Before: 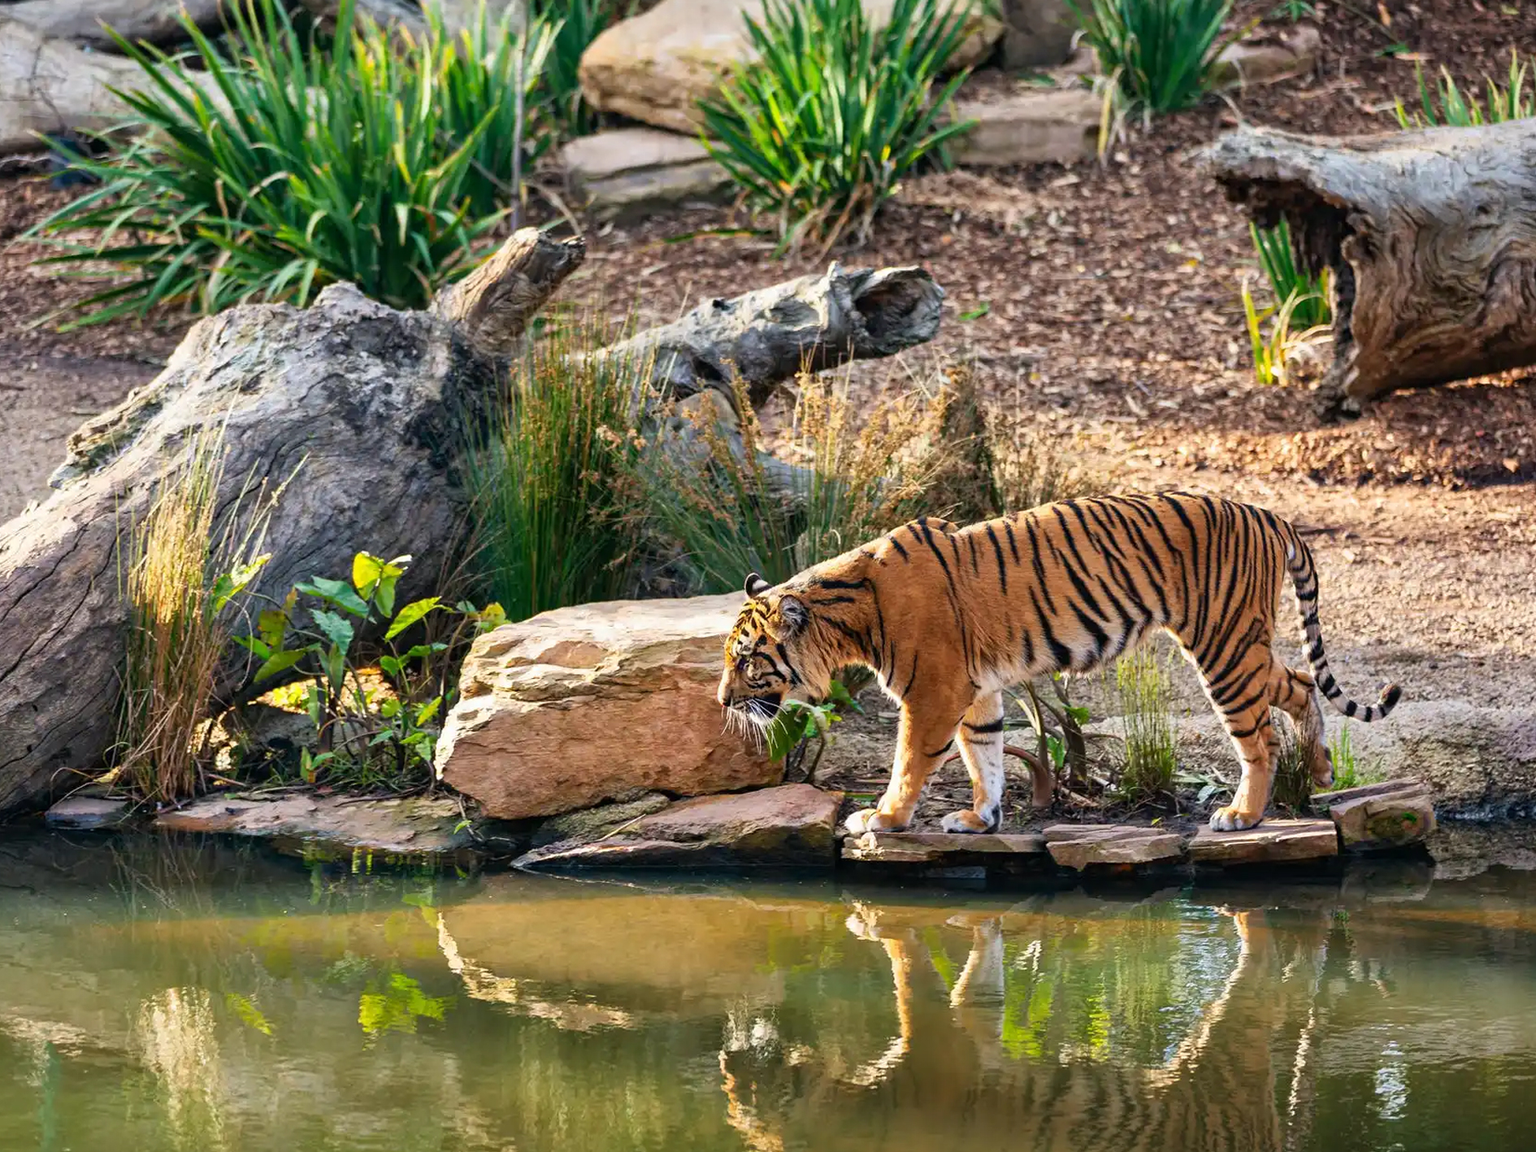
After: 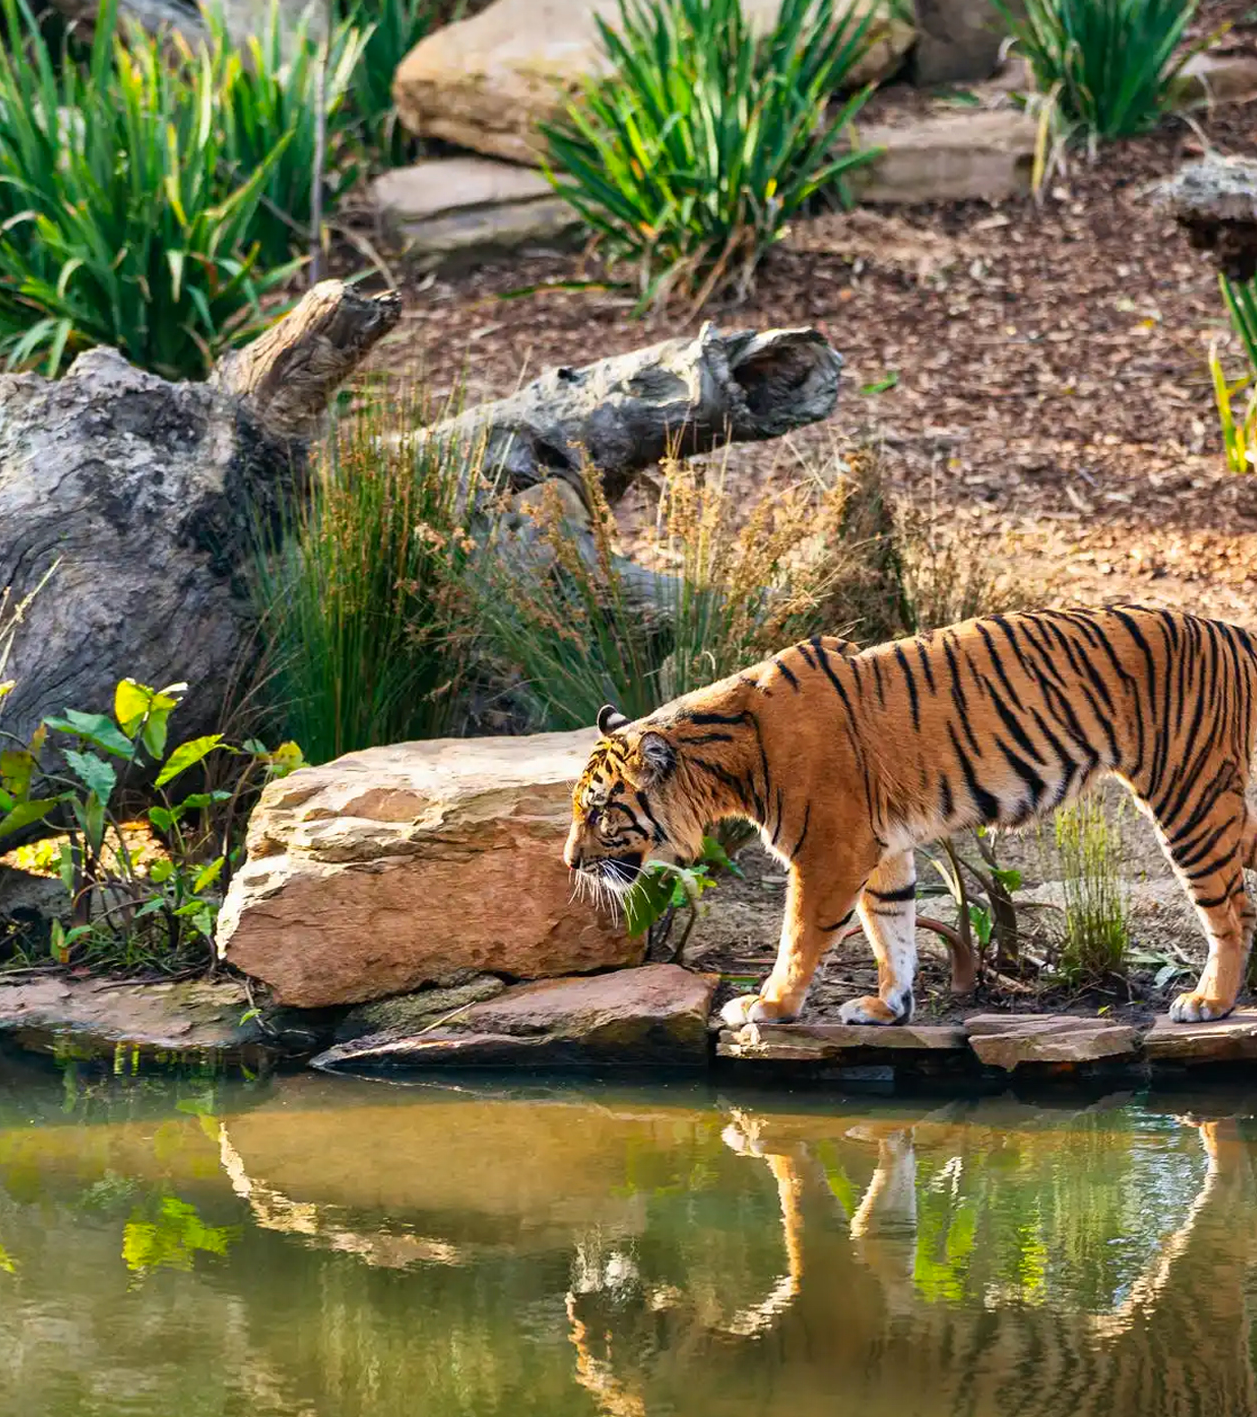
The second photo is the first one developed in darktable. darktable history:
contrast brightness saturation: contrast 0.04, saturation 0.07
crop: left 16.899%, right 16.556%
